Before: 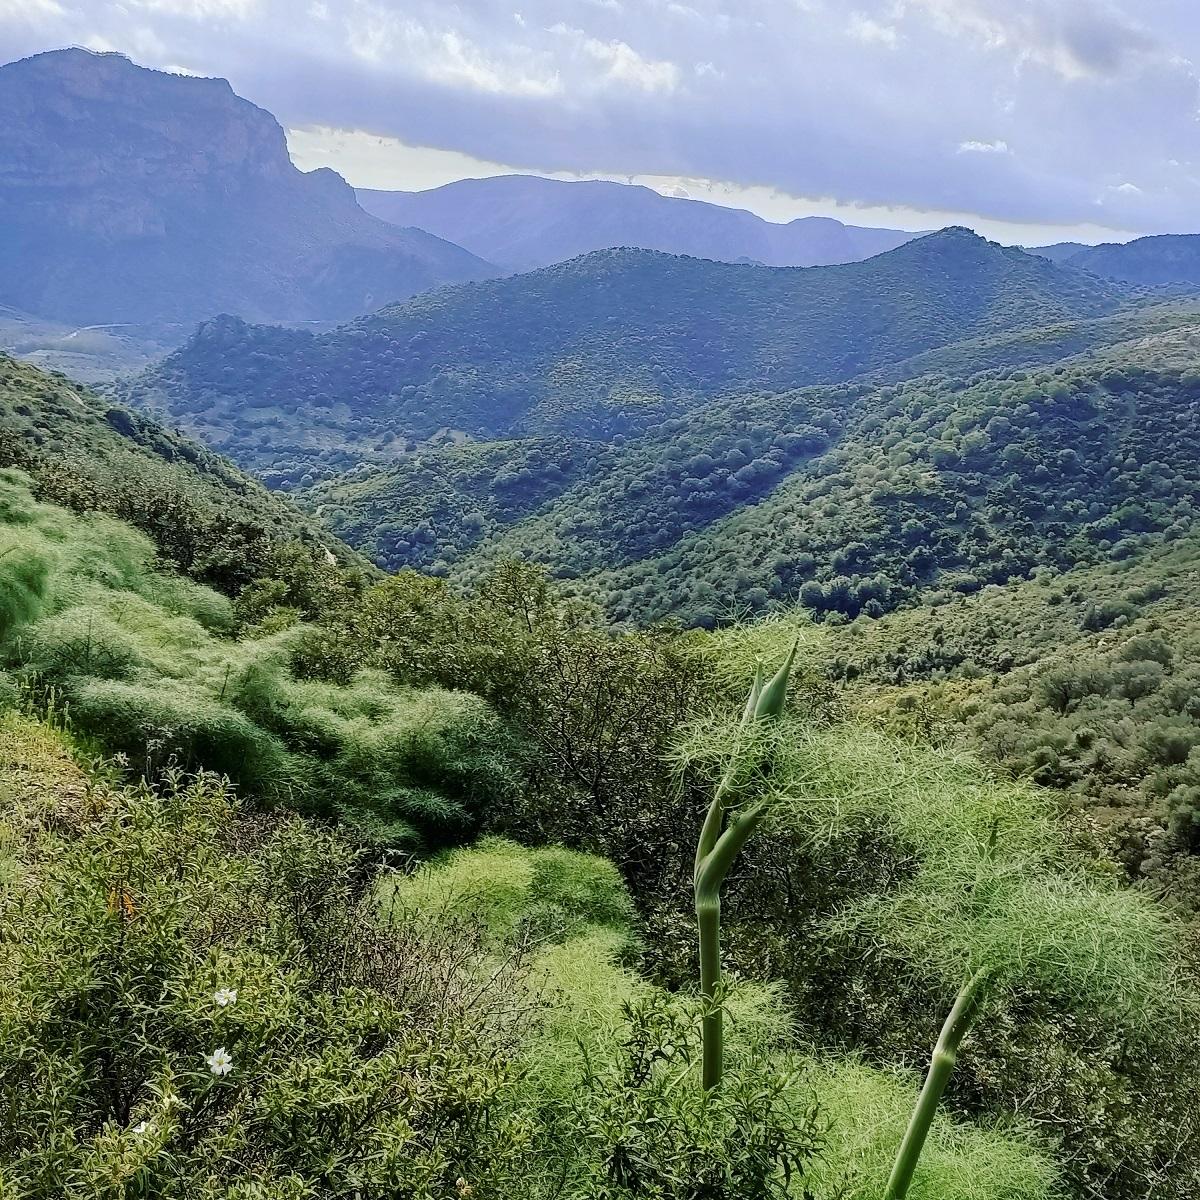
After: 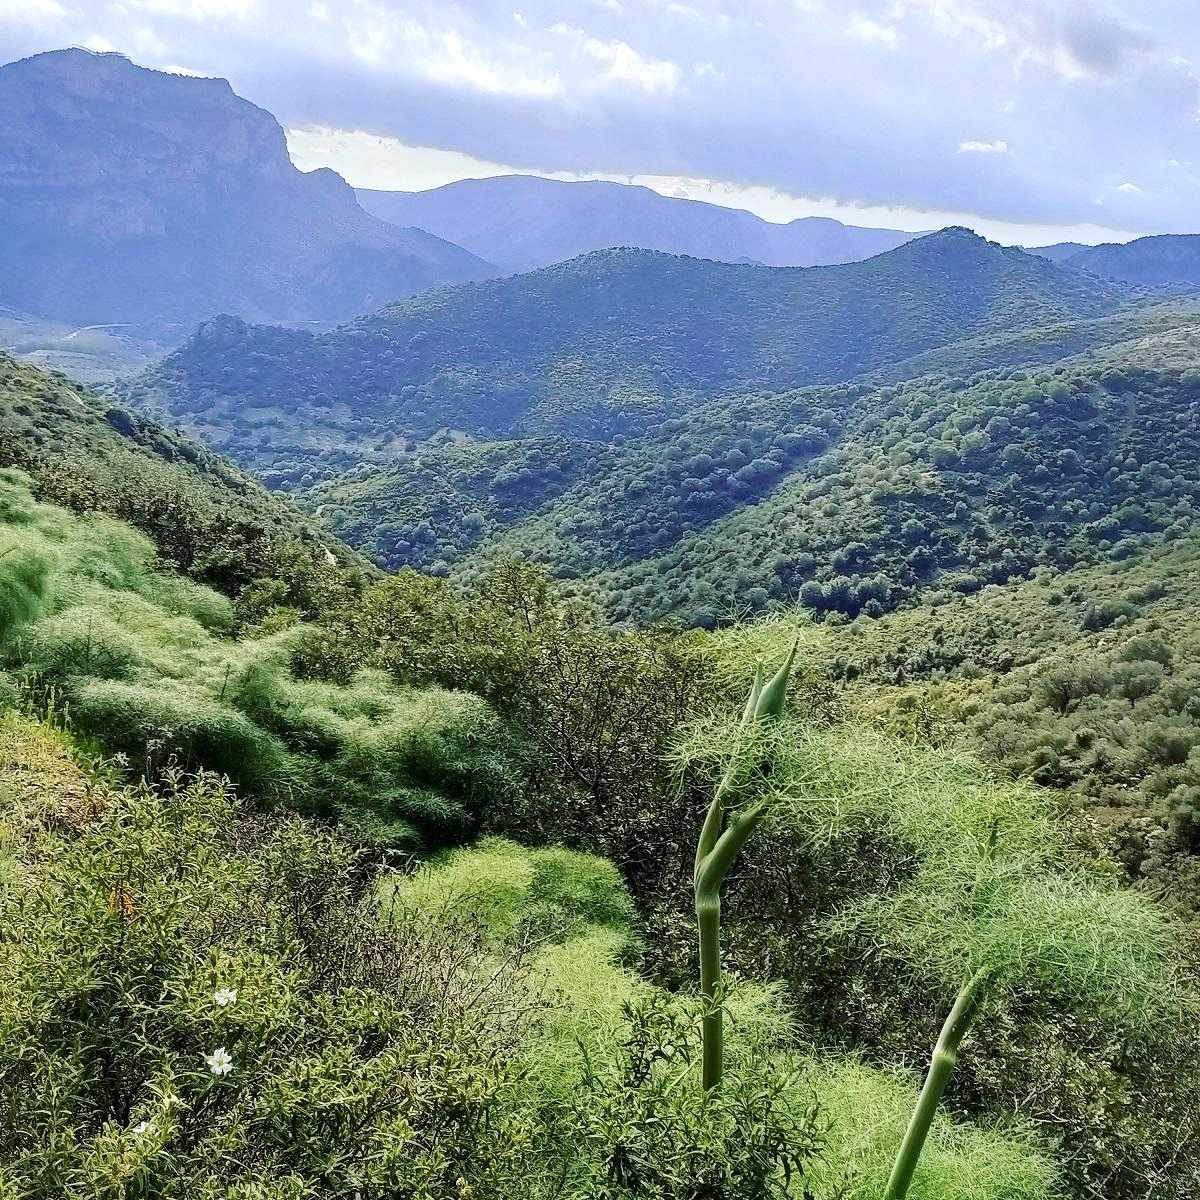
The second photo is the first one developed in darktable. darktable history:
exposure: exposure 0.3 EV, compensate highlight preservation false
grain: coarseness 0.09 ISO, strength 10%
